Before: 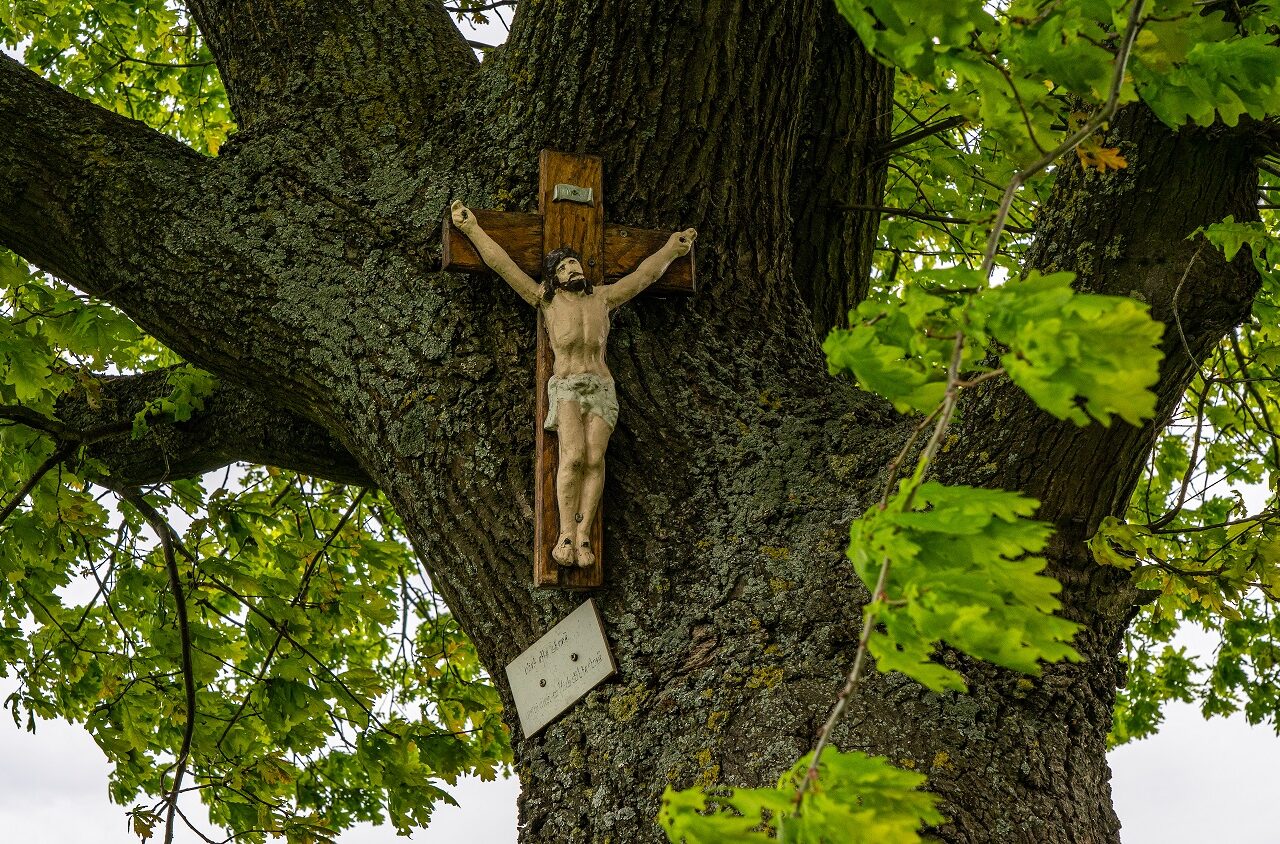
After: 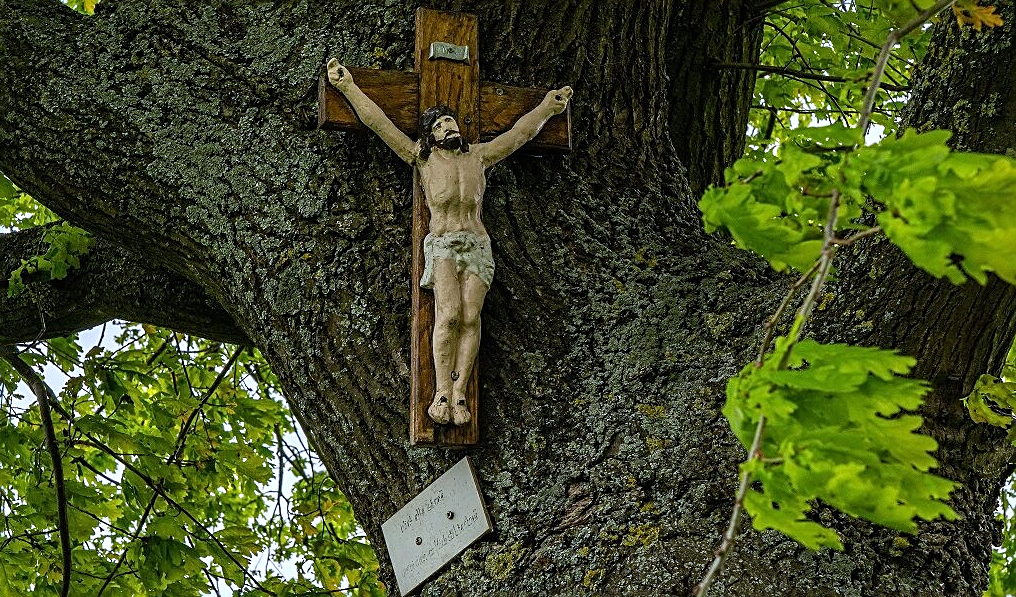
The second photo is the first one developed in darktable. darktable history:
white balance: red 0.948, green 1.02, blue 1.176
sharpen: on, module defaults
crop: left 9.712%, top 16.928%, right 10.845%, bottom 12.332%
